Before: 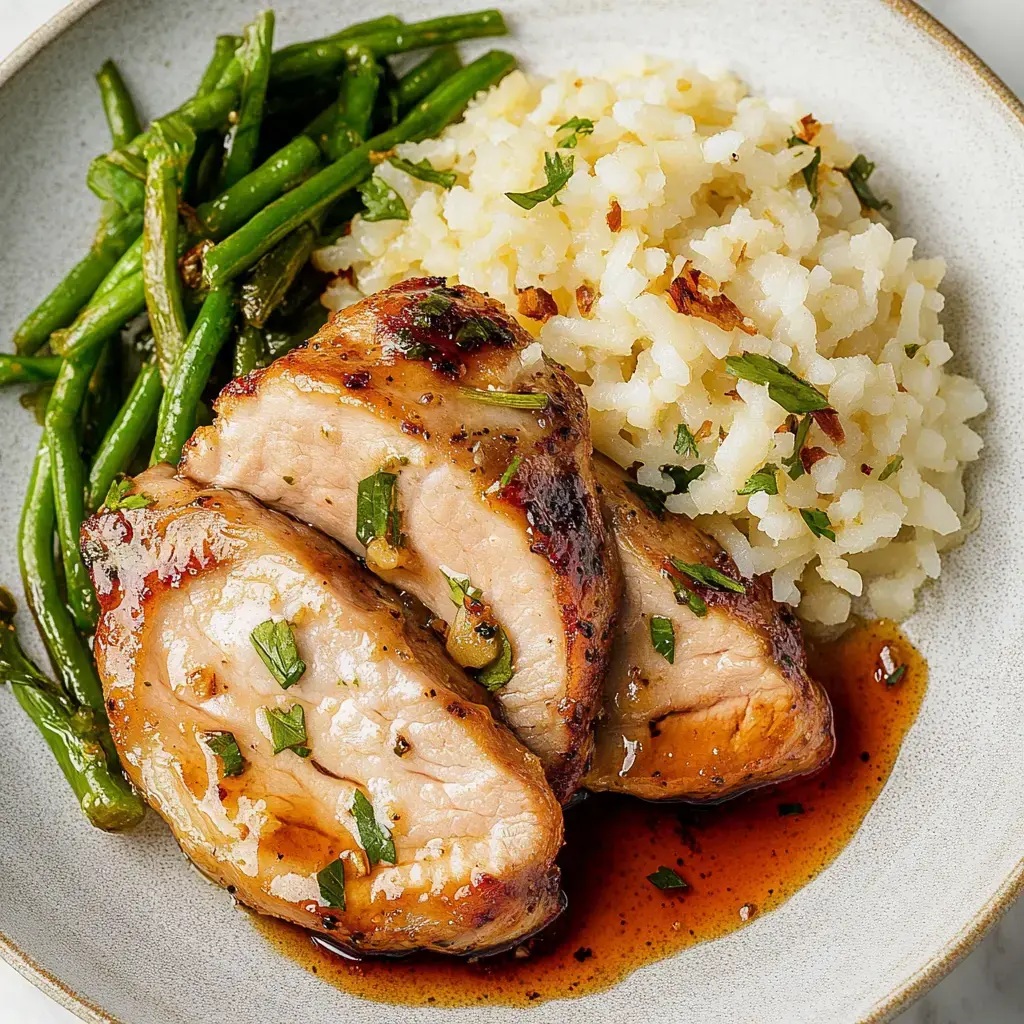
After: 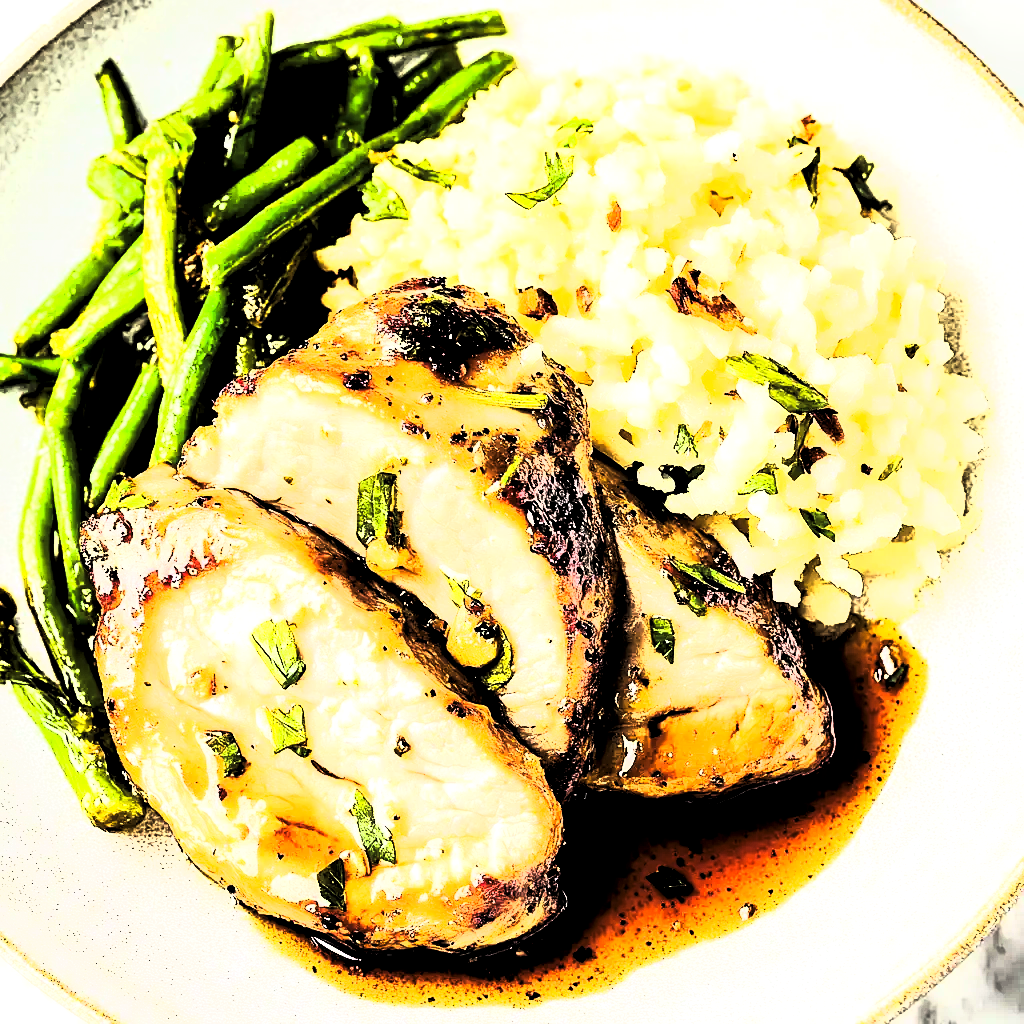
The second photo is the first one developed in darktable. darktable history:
exposure: black level correction 0, exposure 0.703 EV, compensate exposure bias true, compensate highlight preservation false
local contrast: highlights 104%, shadows 103%, detail 119%, midtone range 0.2
tone curve: curves: ch0 [(0, 0) (0.003, 0.001) (0.011, 0.003) (0.025, 0.003) (0.044, 0.003) (0.069, 0.003) (0.1, 0.006) (0.136, 0.007) (0.177, 0.009) (0.224, 0.007) (0.277, 0.026) (0.335, 0.126) (0.399, 0.254) (0.468, 0.493) (0.543, 0.892) (0.623, 0.984) (0.709, 0.979) (0.801, 0.979) (0.898, 0.982) (1, 1)], color space Lab, linked channels, preserve colors none
color calibration: illuminant same as pipeline (D50), x 0.346, y 0.358, temperature 4986.25 K
